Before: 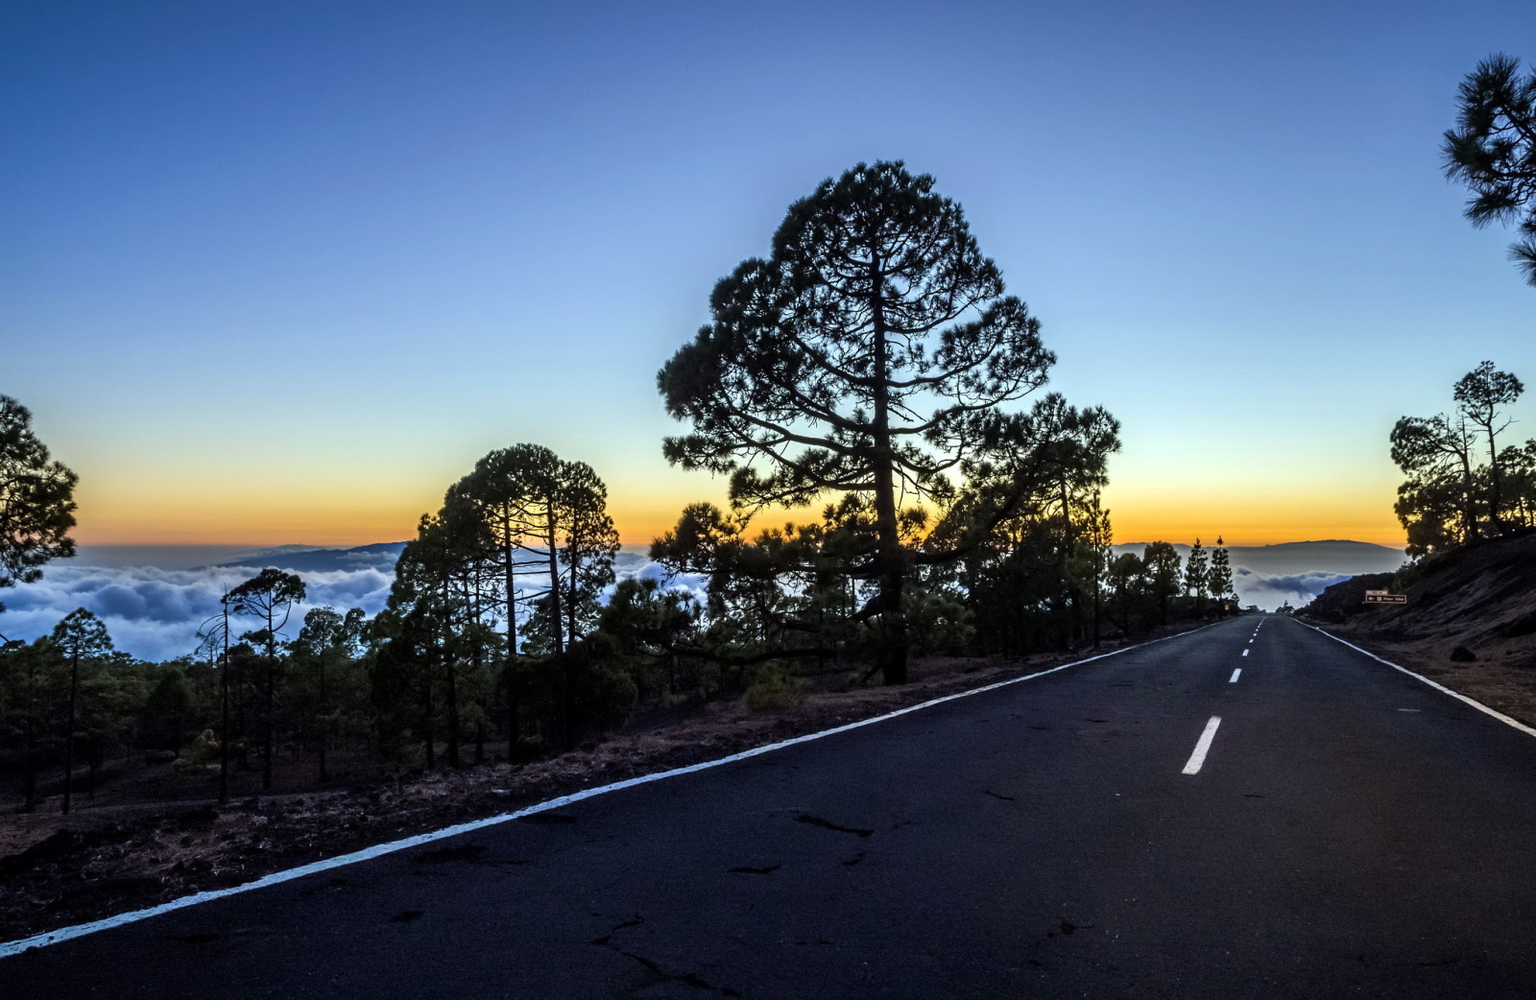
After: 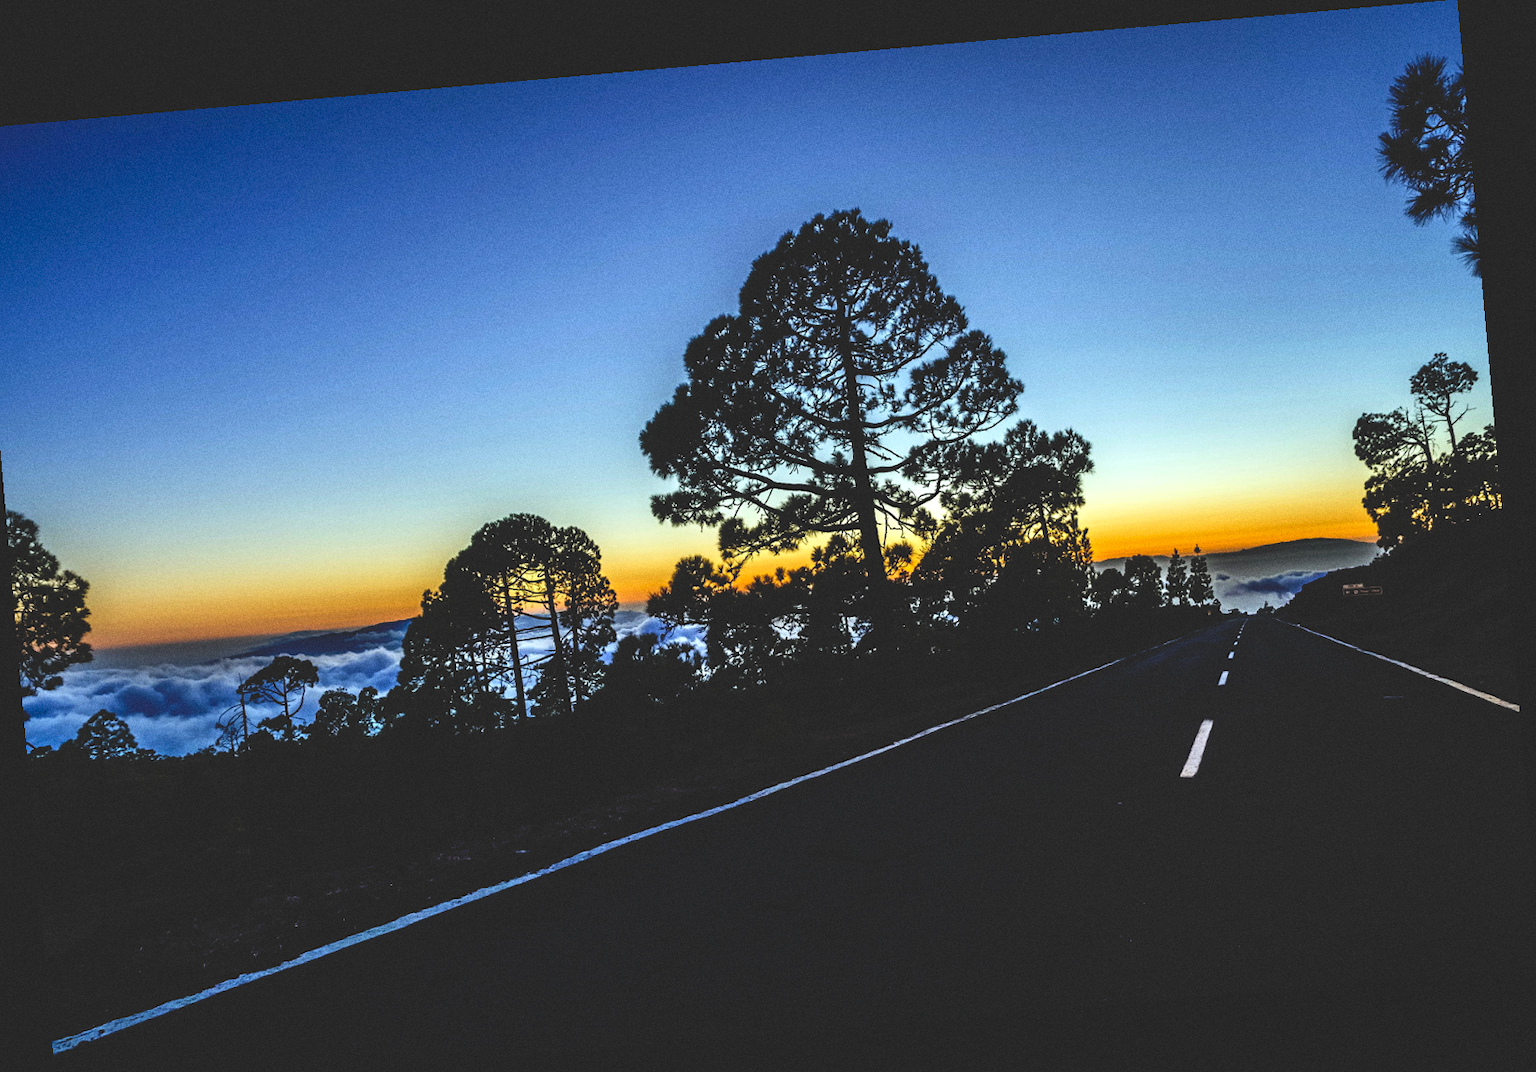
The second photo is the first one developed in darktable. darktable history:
base curve: curves: ch0 [(0, 0.02) (0.083, 0.036) (1, 1)], preserve colors none
crop: left 1.743%, right 0.268%, bottom 2.011%
rotate and perspective: rotation -4.98°, automatic cropping off
contrast equalizer: octaves 7, y [[0.6 ×6], [0.55 ×6], [0 ×6], [0 ×6], [0 ×6]], mix 0.15
grain: on, module defaults
